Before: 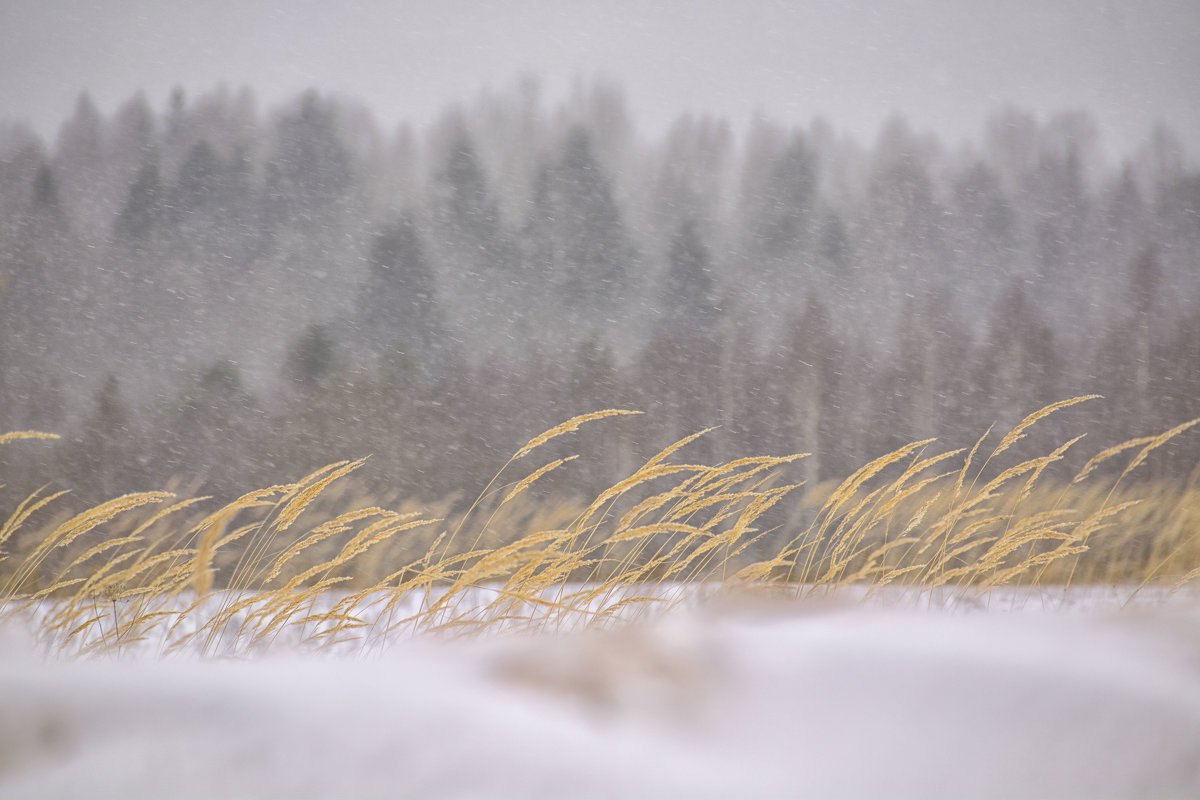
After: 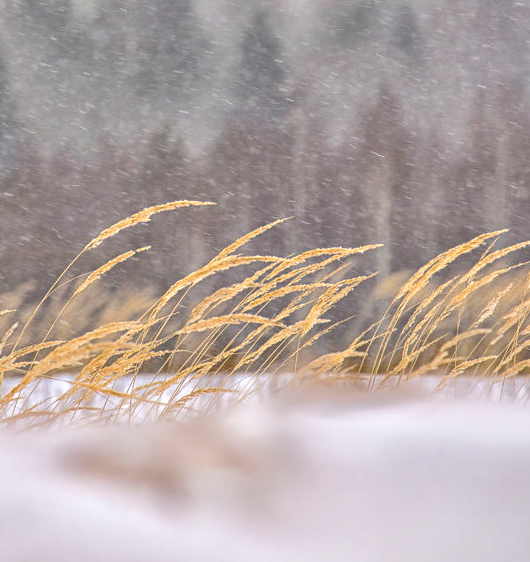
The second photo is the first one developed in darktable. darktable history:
color balance rgb: perceptual saturation grading › global saturation -0.111%, perceptual saturation grading › highlights -9.585%, perceptual saturation grading › mid-tones 18.687%, perceptual saturation grading › shadows 28.563%
crop: left 35.675%, top 26.244%, right 20.147%, bottom 3.395%
contrast equalizer: y [[0.6 ×6], [0.55 ×6], [0 ×6], [0 ×6], [0 ×6]]
